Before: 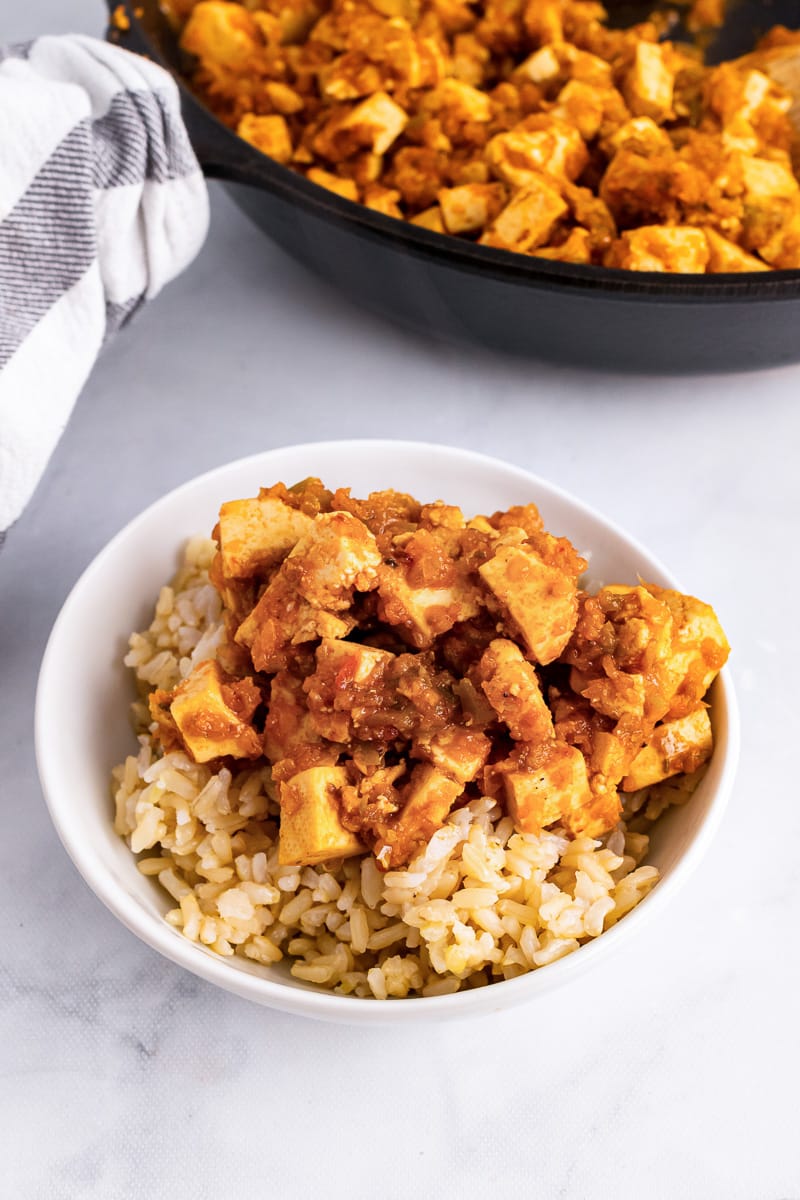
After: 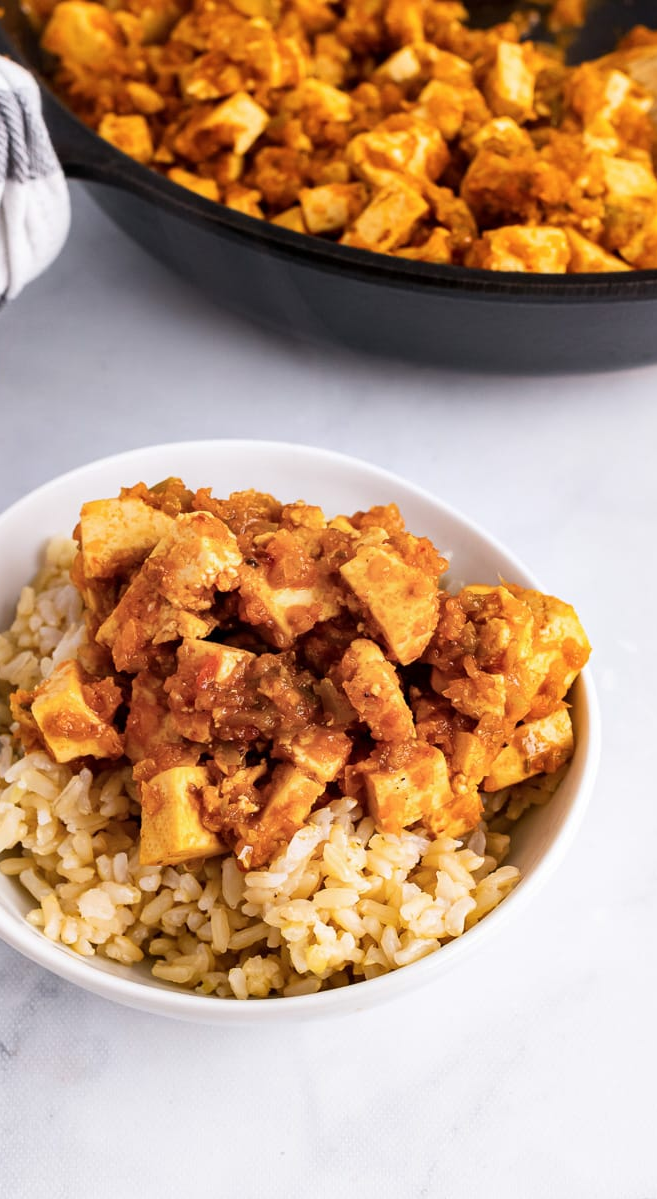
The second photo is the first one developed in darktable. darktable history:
crop: left 17.474%, bottom 0.025%
